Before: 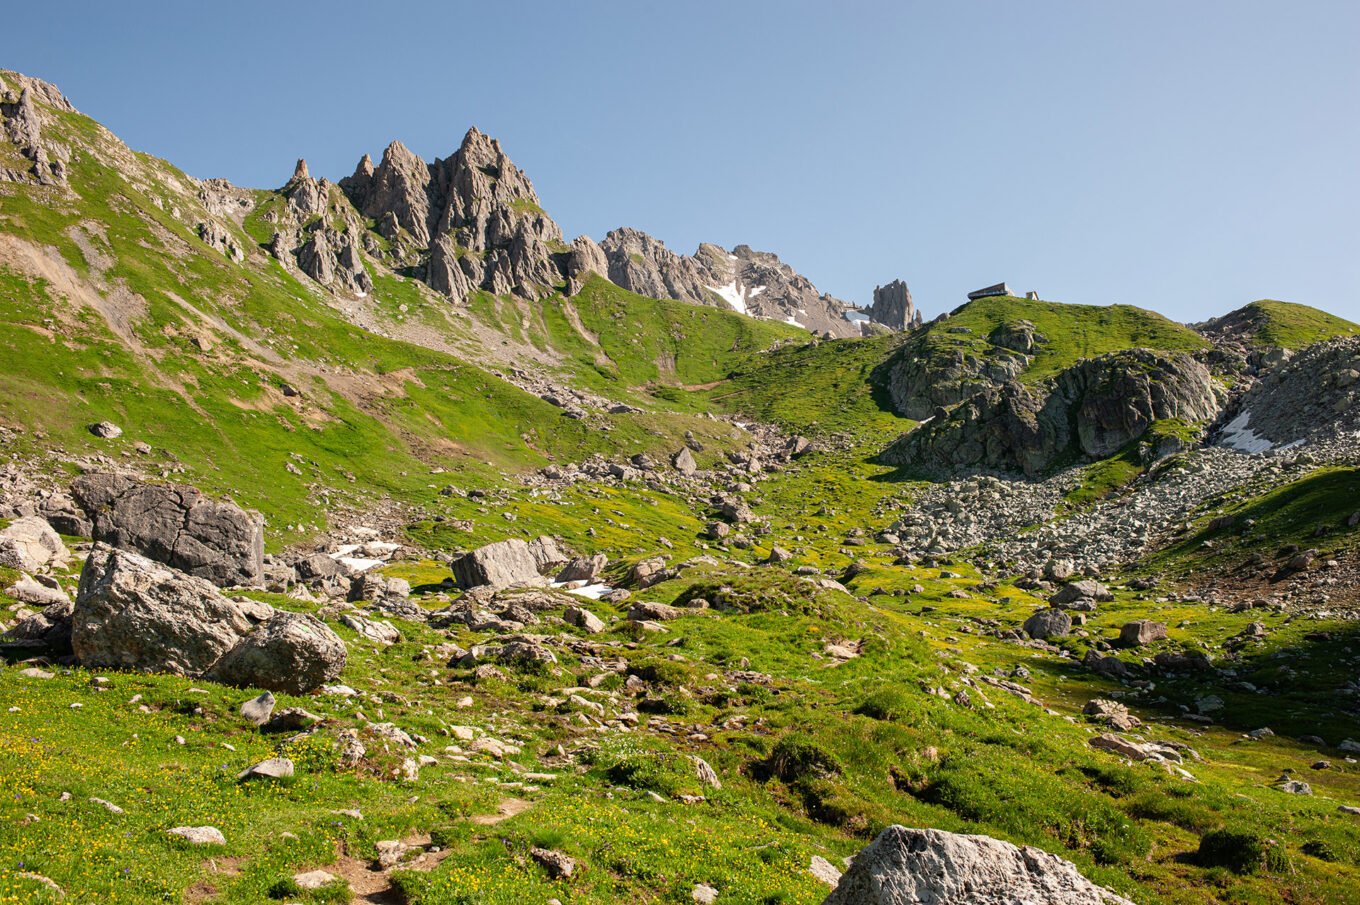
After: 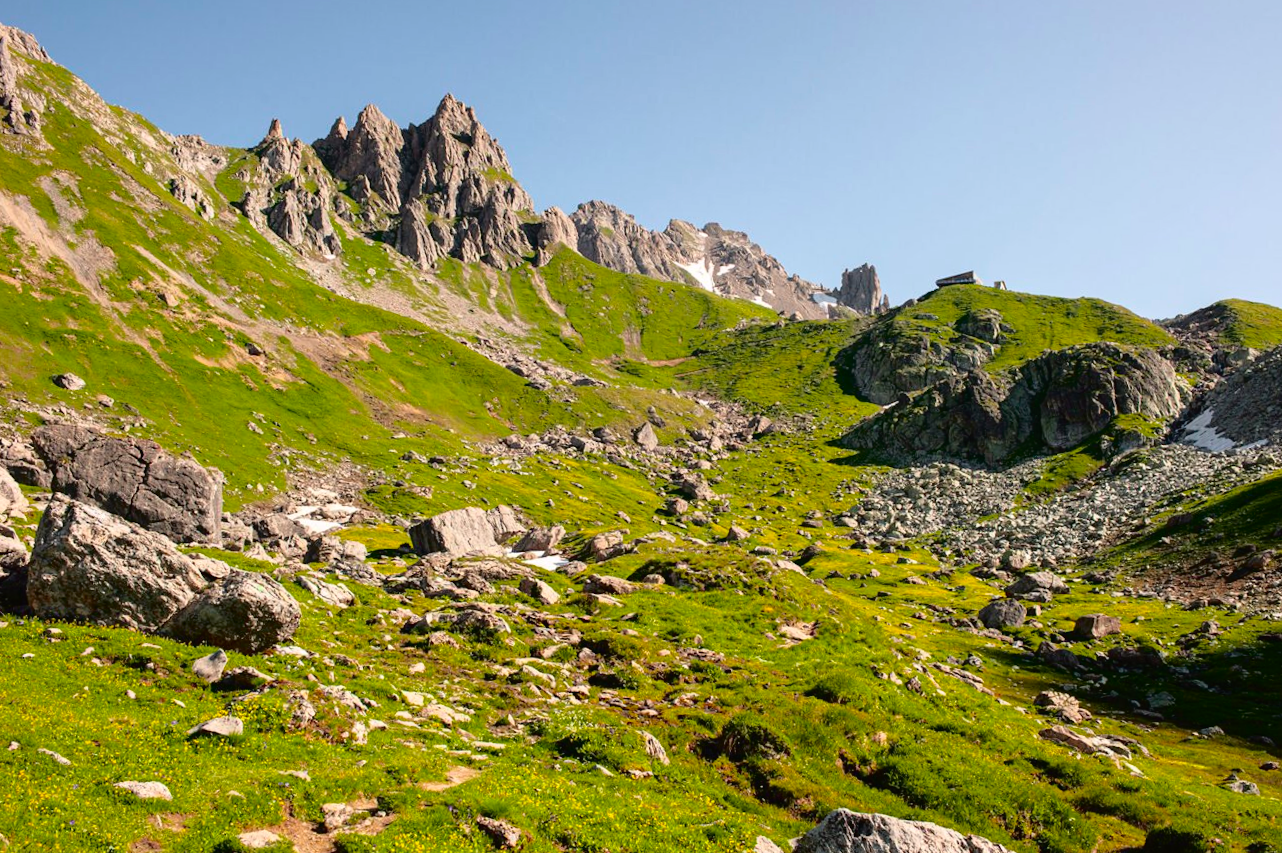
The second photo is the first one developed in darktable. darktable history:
crop and rotate: angle -2.34°
tone curve: curves: ch0 [(0, 0.013) (0.117, 0.081) (0.257, 0.259) (0.408, 0.45) (0.611, 0.64) (0.81, 0.857) (1, 1)]; ch1 [(0, 0) (0.287, 0.198) (0.501, 0.506) (0.56, 0.584) (0.715, 0.741) (0.976, 0.992)]; ch2 [(0, 0) (0.369, 0.362) (0.5, 0.5) (0.537, 0.547) (0.59, 0.603) (0.681, 0.754) (1, 1)], color space Lab, independent channels, preserve colors none
color zones: curves: ch2 [(0, 0.5) (0.143, 0.5) (0.286, 0.489) (0.415, 0.421) (0.571, 0.5) (0.714, 0.5) (0.857, 0.5) (1, 0.5)]
